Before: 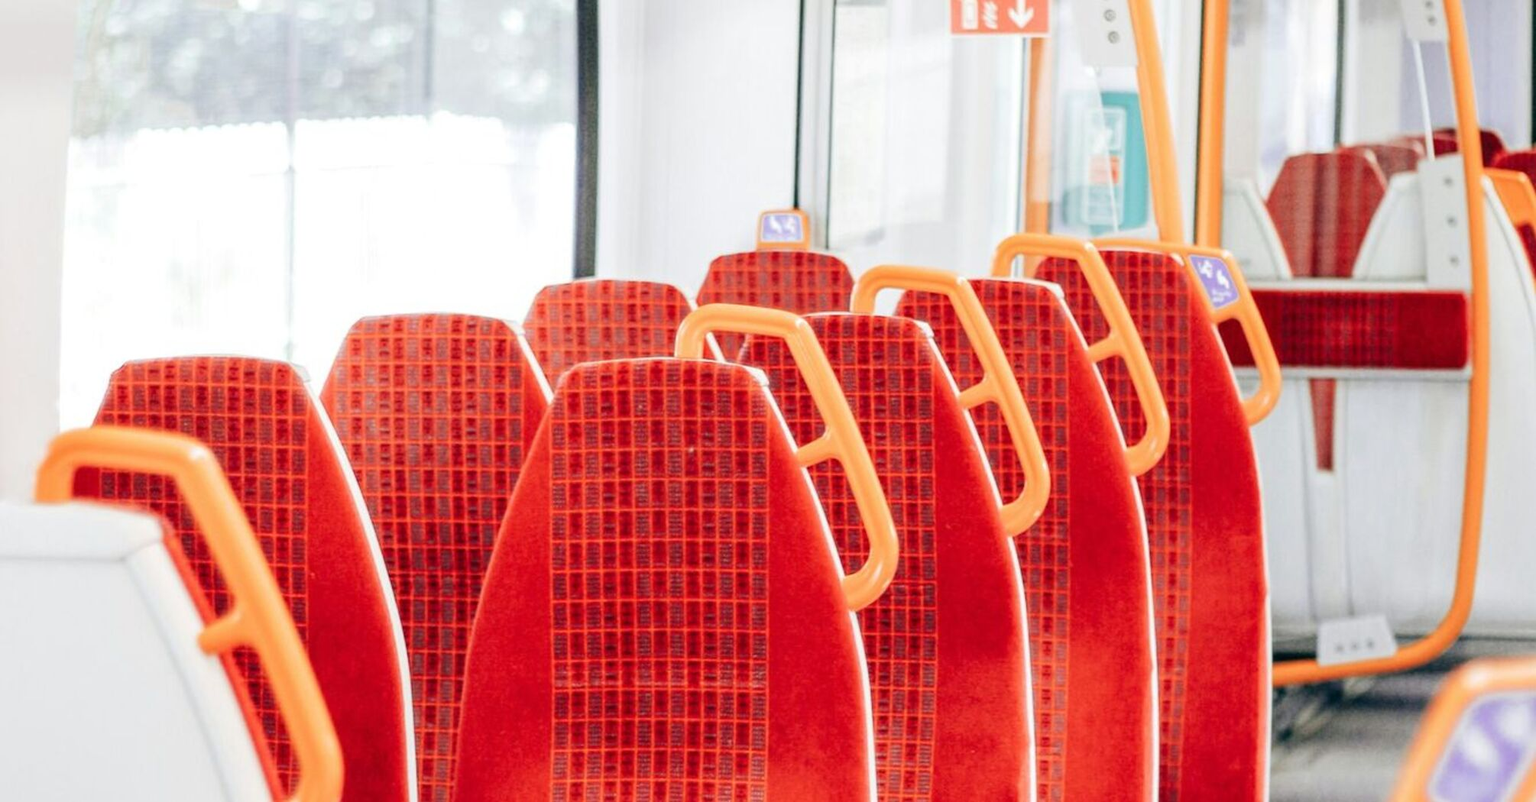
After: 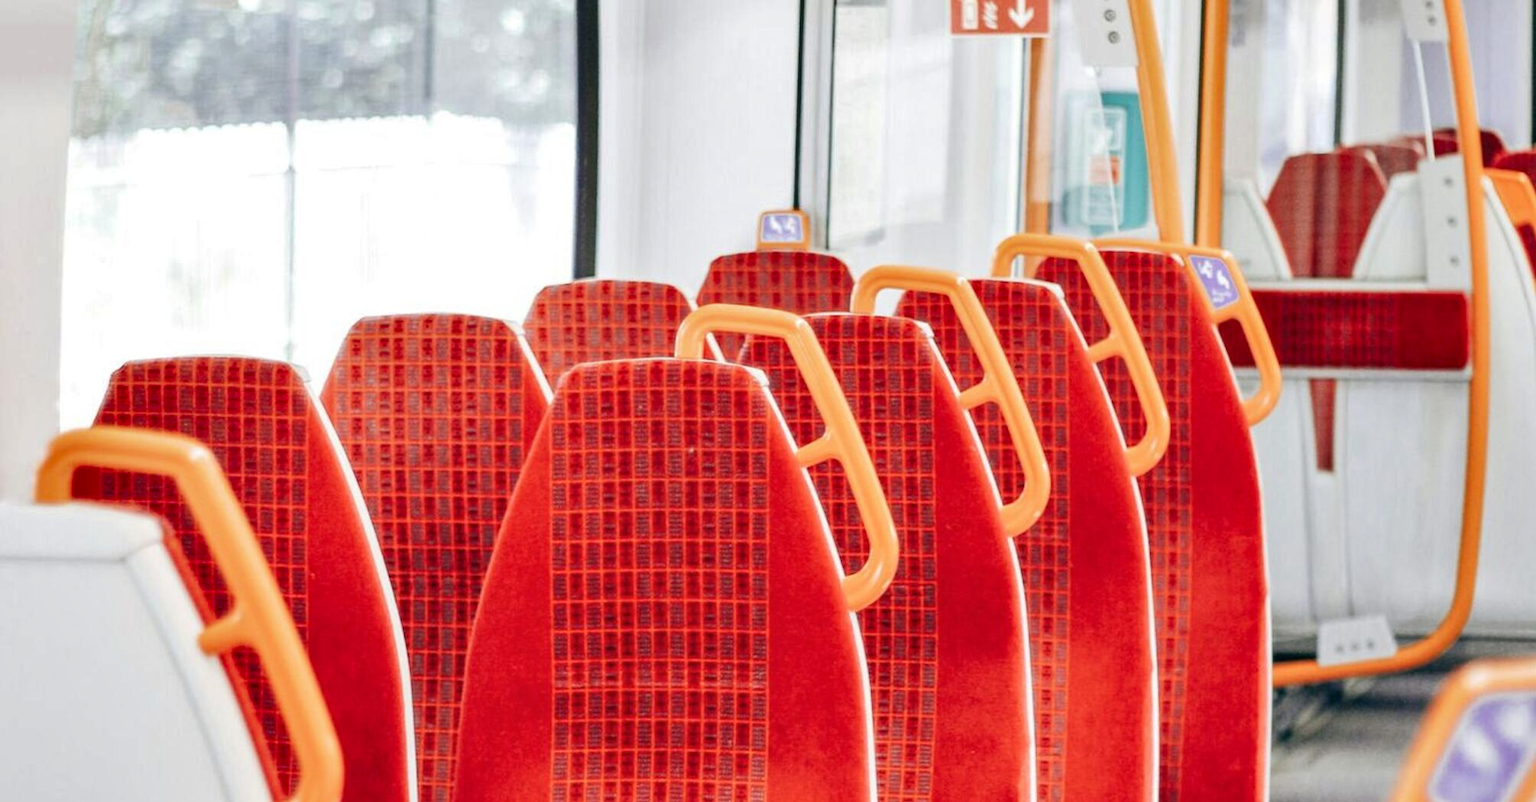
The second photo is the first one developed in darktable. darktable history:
shadows and highlights: shadows 59.75, soften with gaussian
